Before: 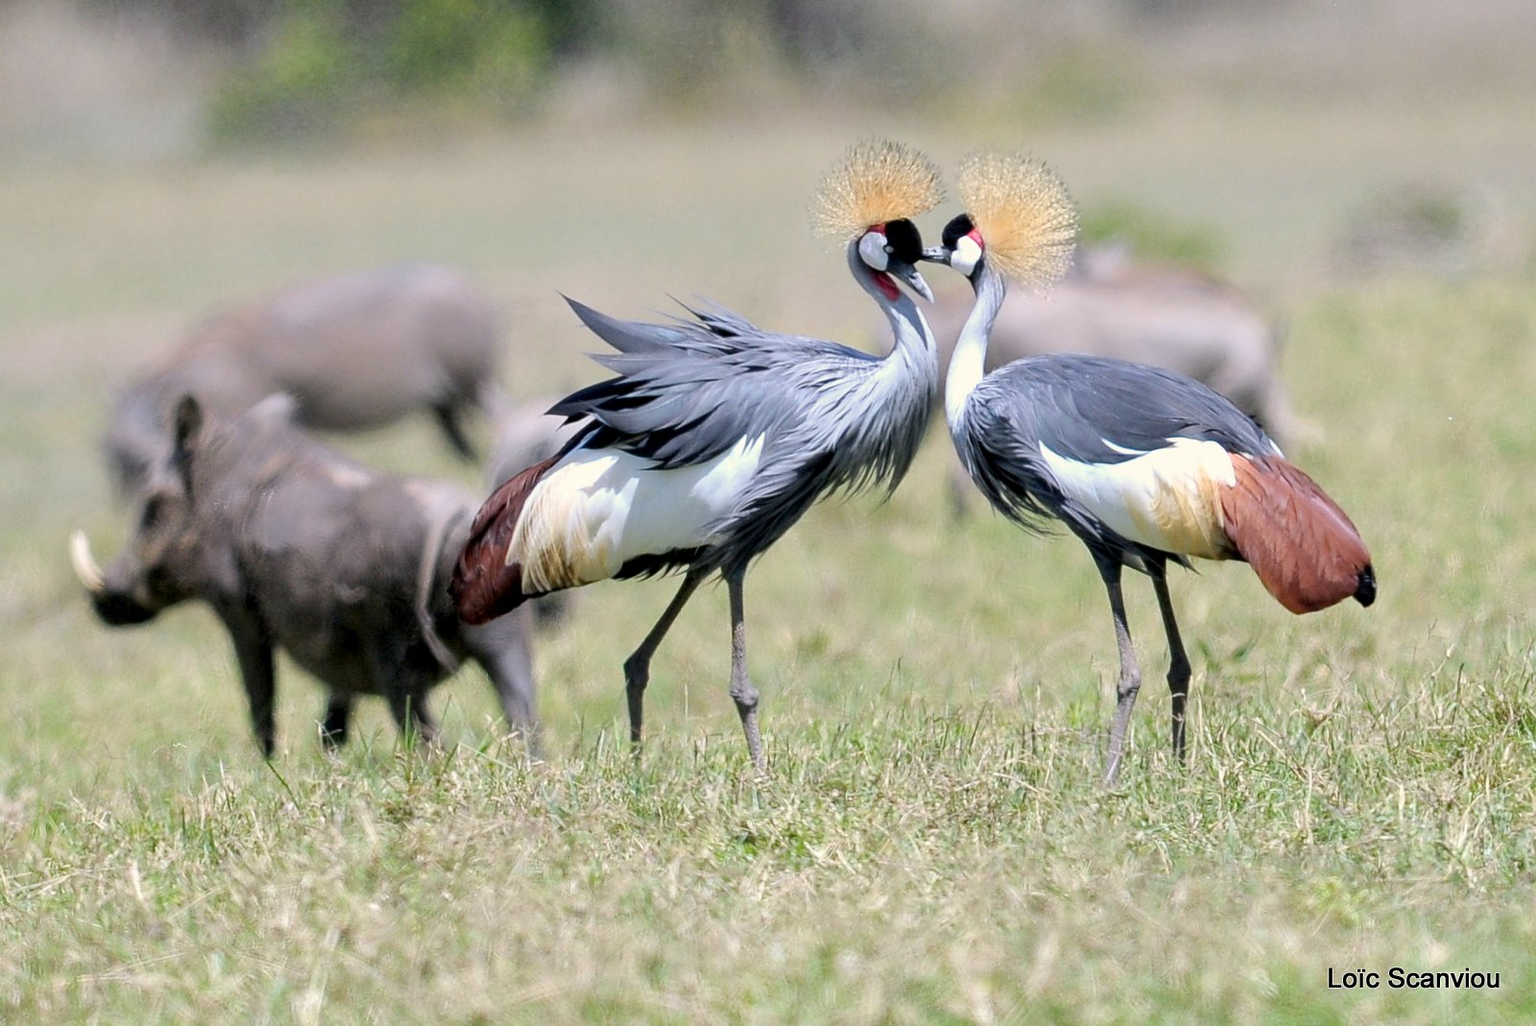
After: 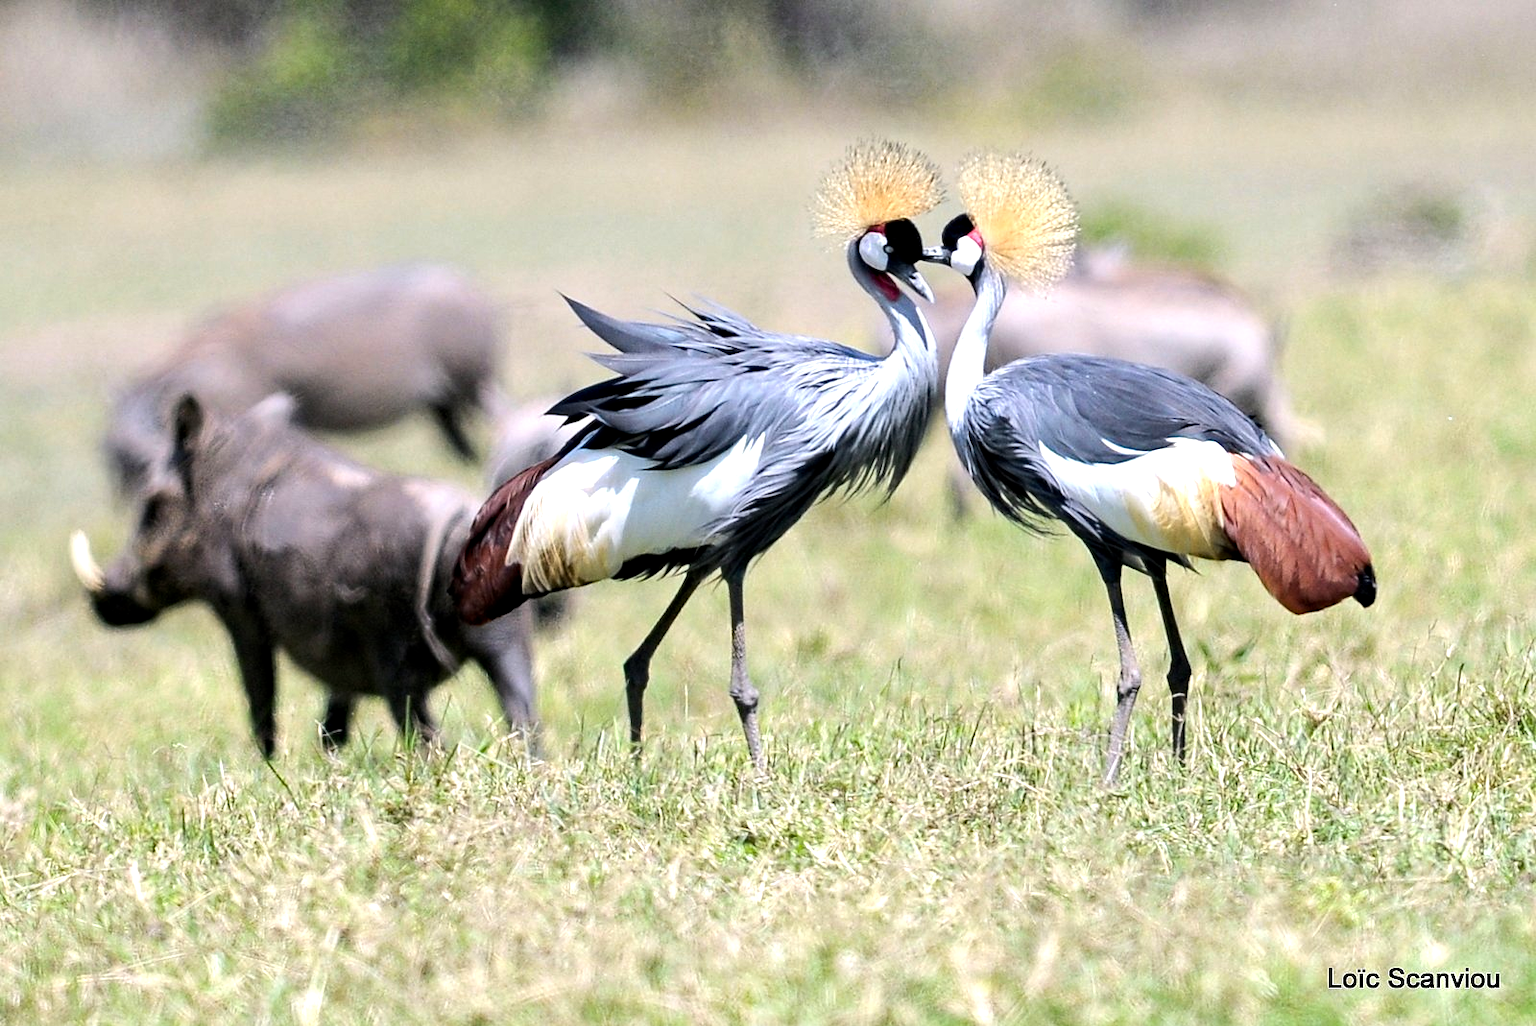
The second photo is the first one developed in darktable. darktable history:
haze removal: compatibility mode true, adaptive false
tone equalizer: -8 EV -0.75 EV, -7 EV -0.7 EV, -6 EV -0.6 EV, -5 EV -0.4 EV, -3 EV 0.4 EV, -2 EV 0.6 EV, -1 EV 0.7 EV, +0 EV 0.75 EV, edges refinement/feathering 500, mask exposure compensation -1.57 EV, preserve details no
